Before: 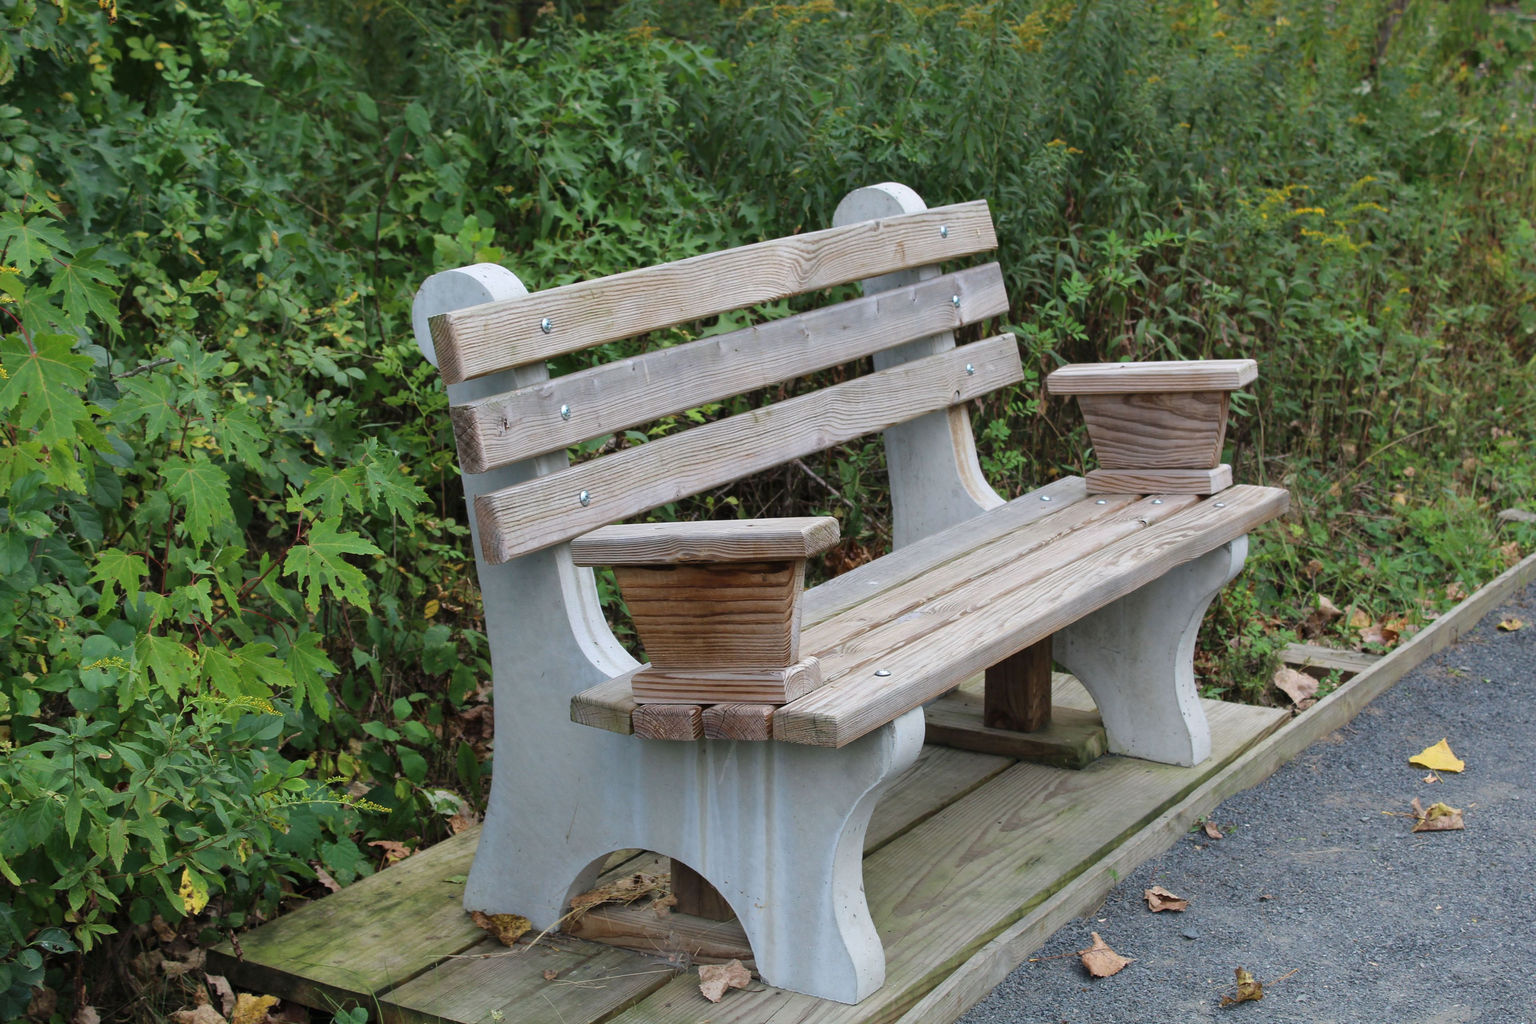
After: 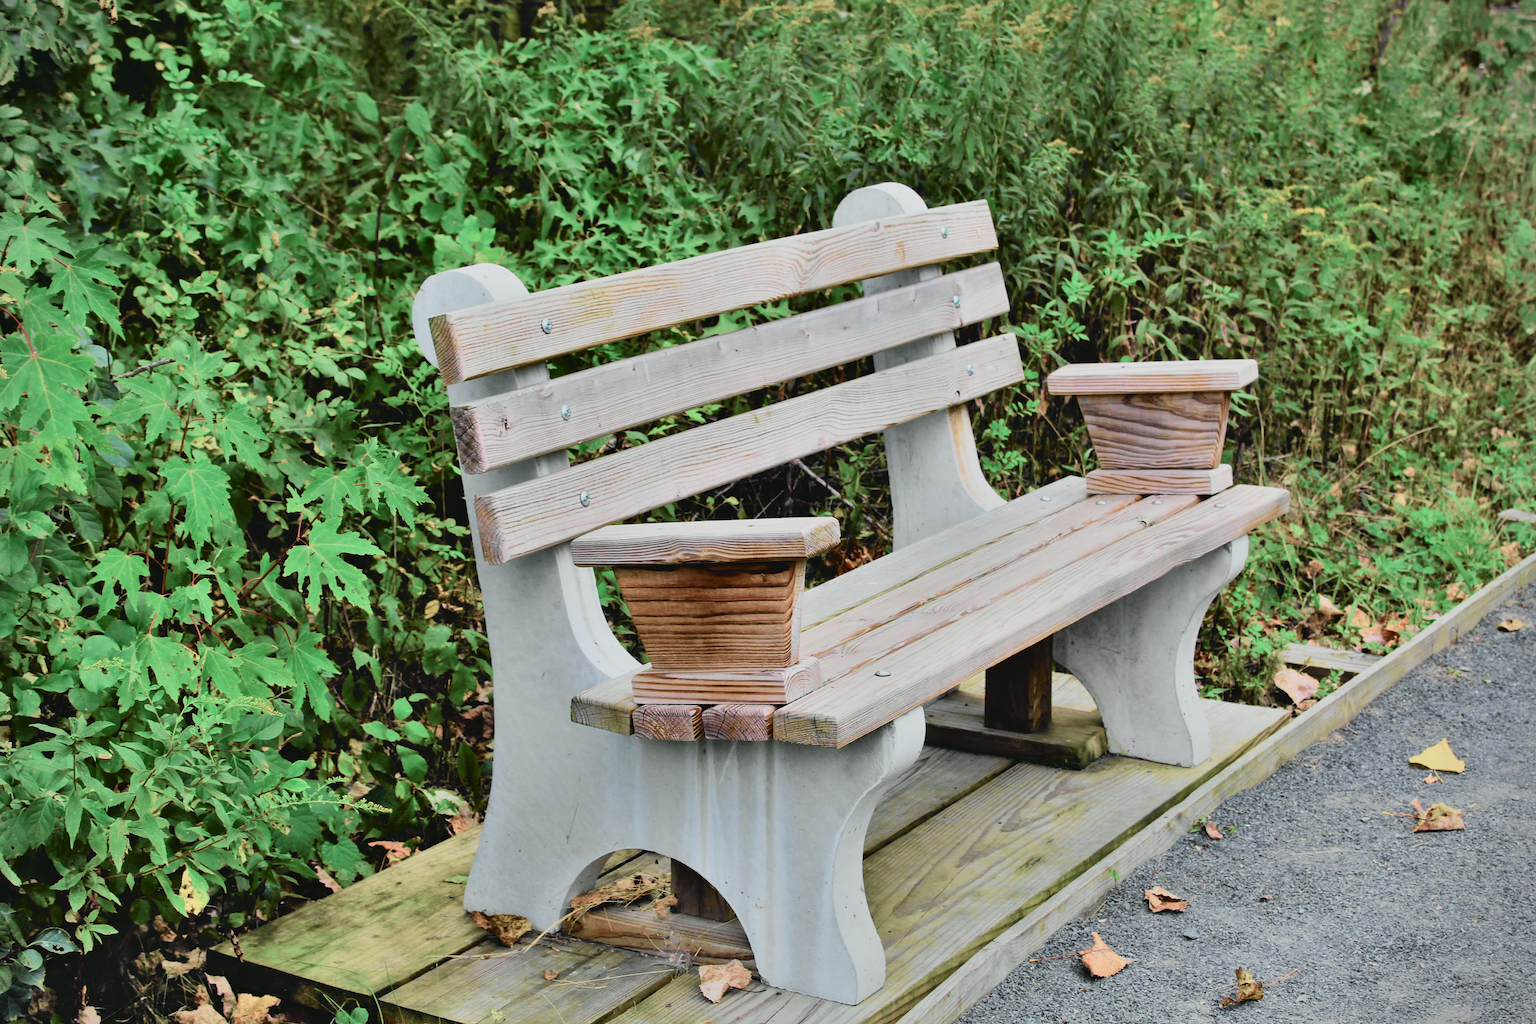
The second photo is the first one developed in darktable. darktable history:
filmic rgb: black relative exposure -7.19 EV, white relative exposure 5.37 EV, threshold 5.94 EV, hardness 3.02, preserve chrominance RGB euclidean norm, color science v5 (2021), contrast in shadows safe, contrast in highlights safe, enable highlight reconstruction true
tone curve: curves: ch0 [(0, 0.039) (0.113, 0.081) (0.204, 0.204) (0.498, 0.608) (0.709, 0.819) (0.984, 0.961)]; ch1 [(0, 0) (0.172, 0.123) (0.317, 0.272) (0.414, 0.382) (0.476, 0.479) (0.505, 0.501) (0.528, 0.54) (0.618, 0.647) (0.709, 0.764) (1, 1)]; ch2 [(0, 0) (0.411, 0.424) (0.492, 0.502) (0.521, 0.513) (0.537, 0.57) (0.686, 0.638) (1, 1)], color space Lab, independent channels, preserve colors none
exposure: exposure 0.151 EV, compensate highlight preservation false
vignetting: fall-off start 92.24%
shadows and highlights: shadows 61.09, highlights -60.36, soften with gaussian
contrast brightness saturation: contrast 0.102, brightness 0.04, saturation 0.09
